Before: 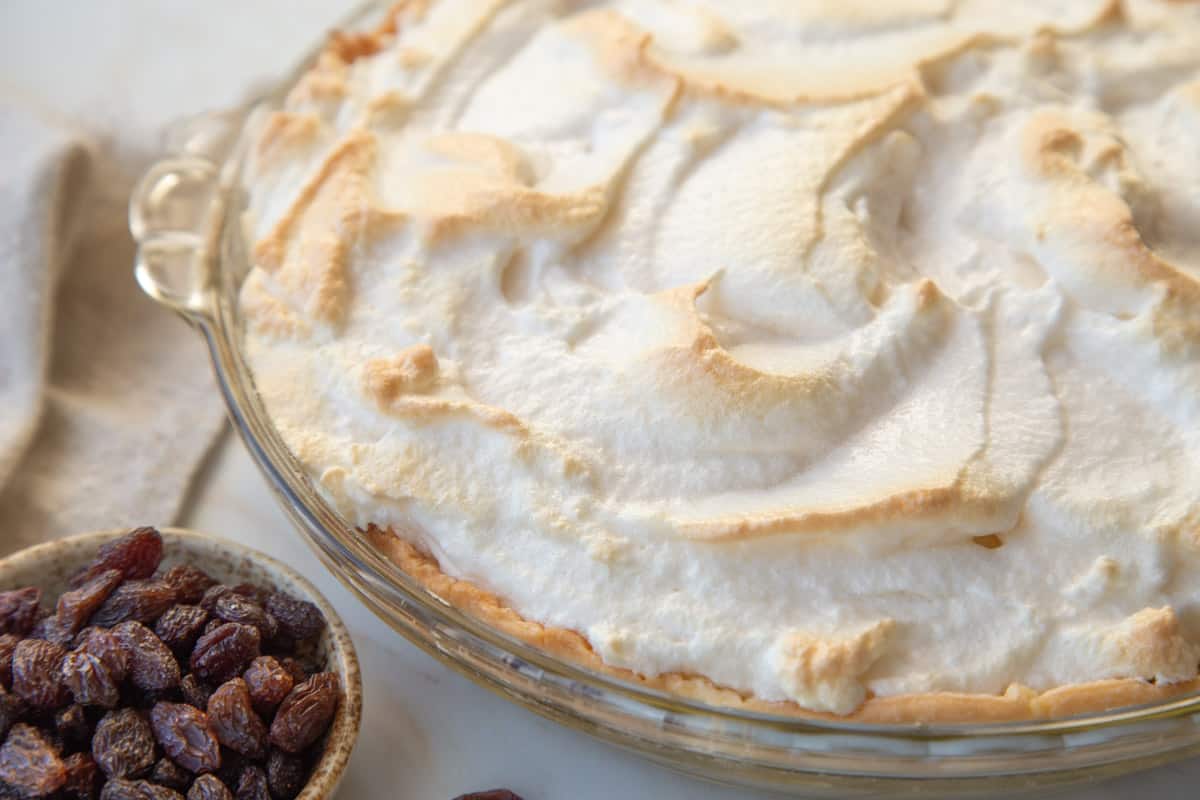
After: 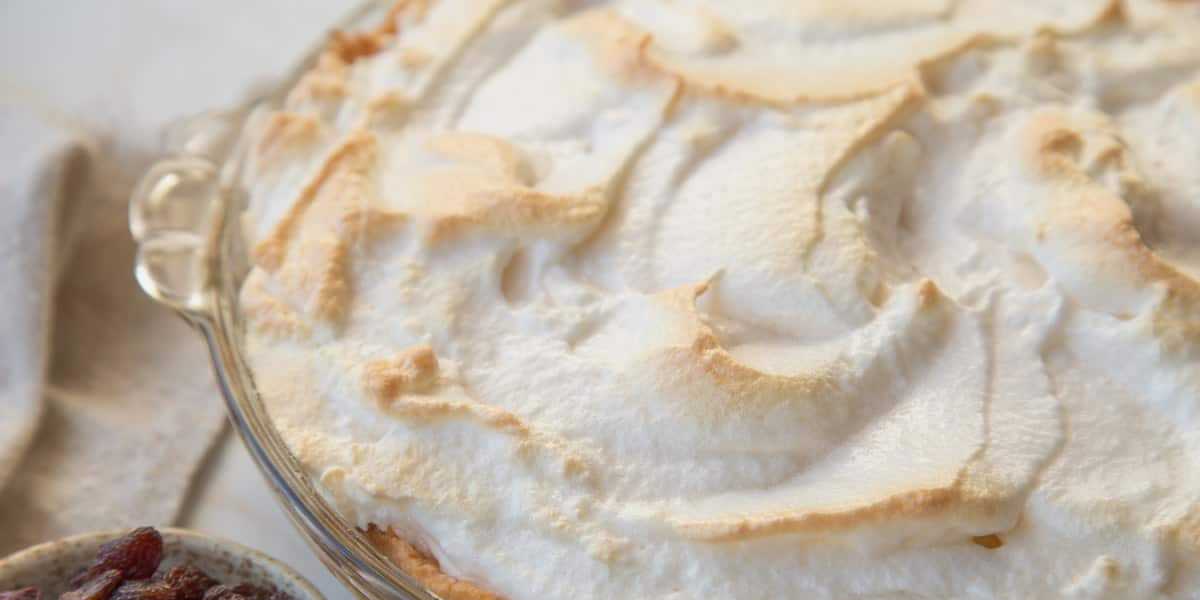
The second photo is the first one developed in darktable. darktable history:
crop: bottom 24.982%
exposure: exposure -0.154 EV, compensate highlight preservation false
